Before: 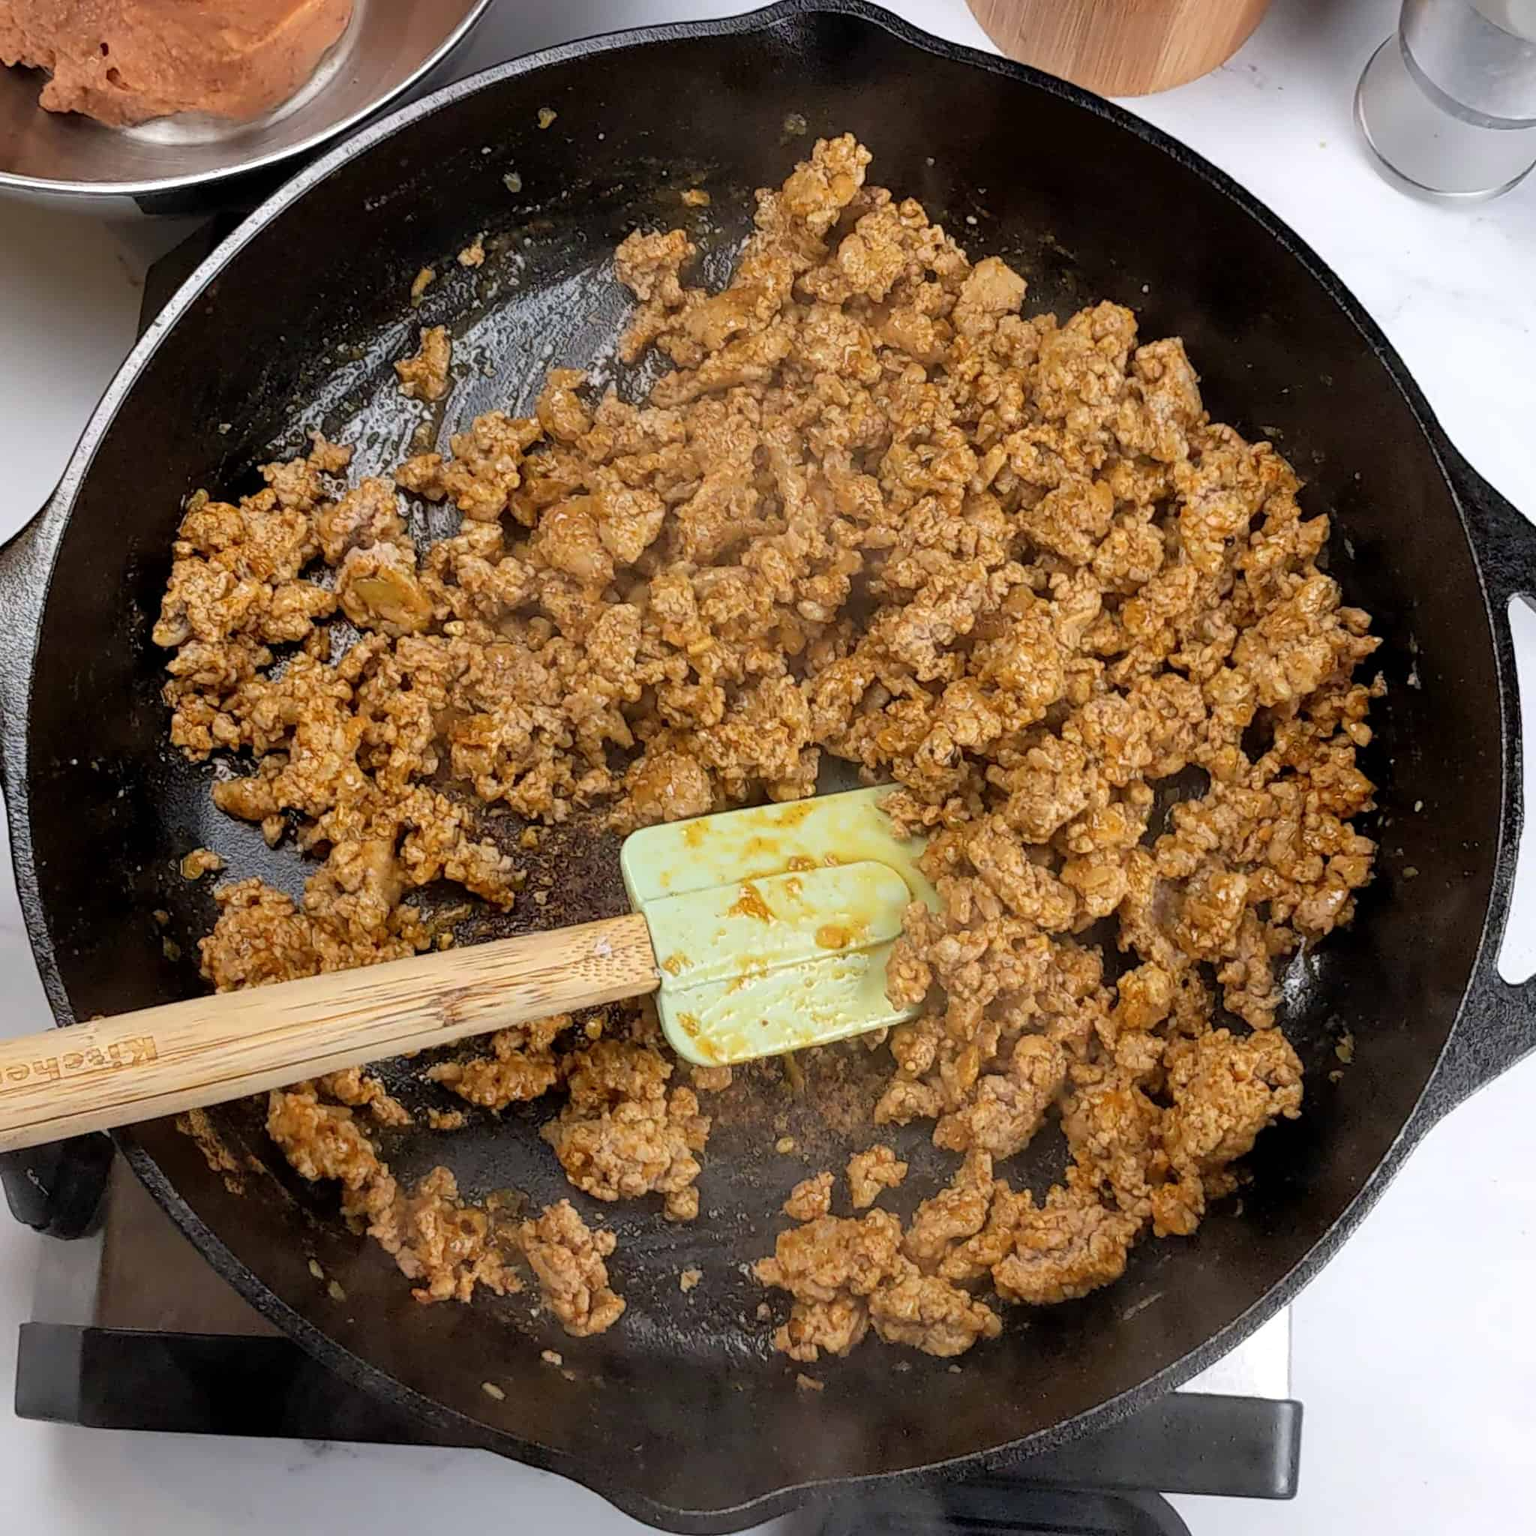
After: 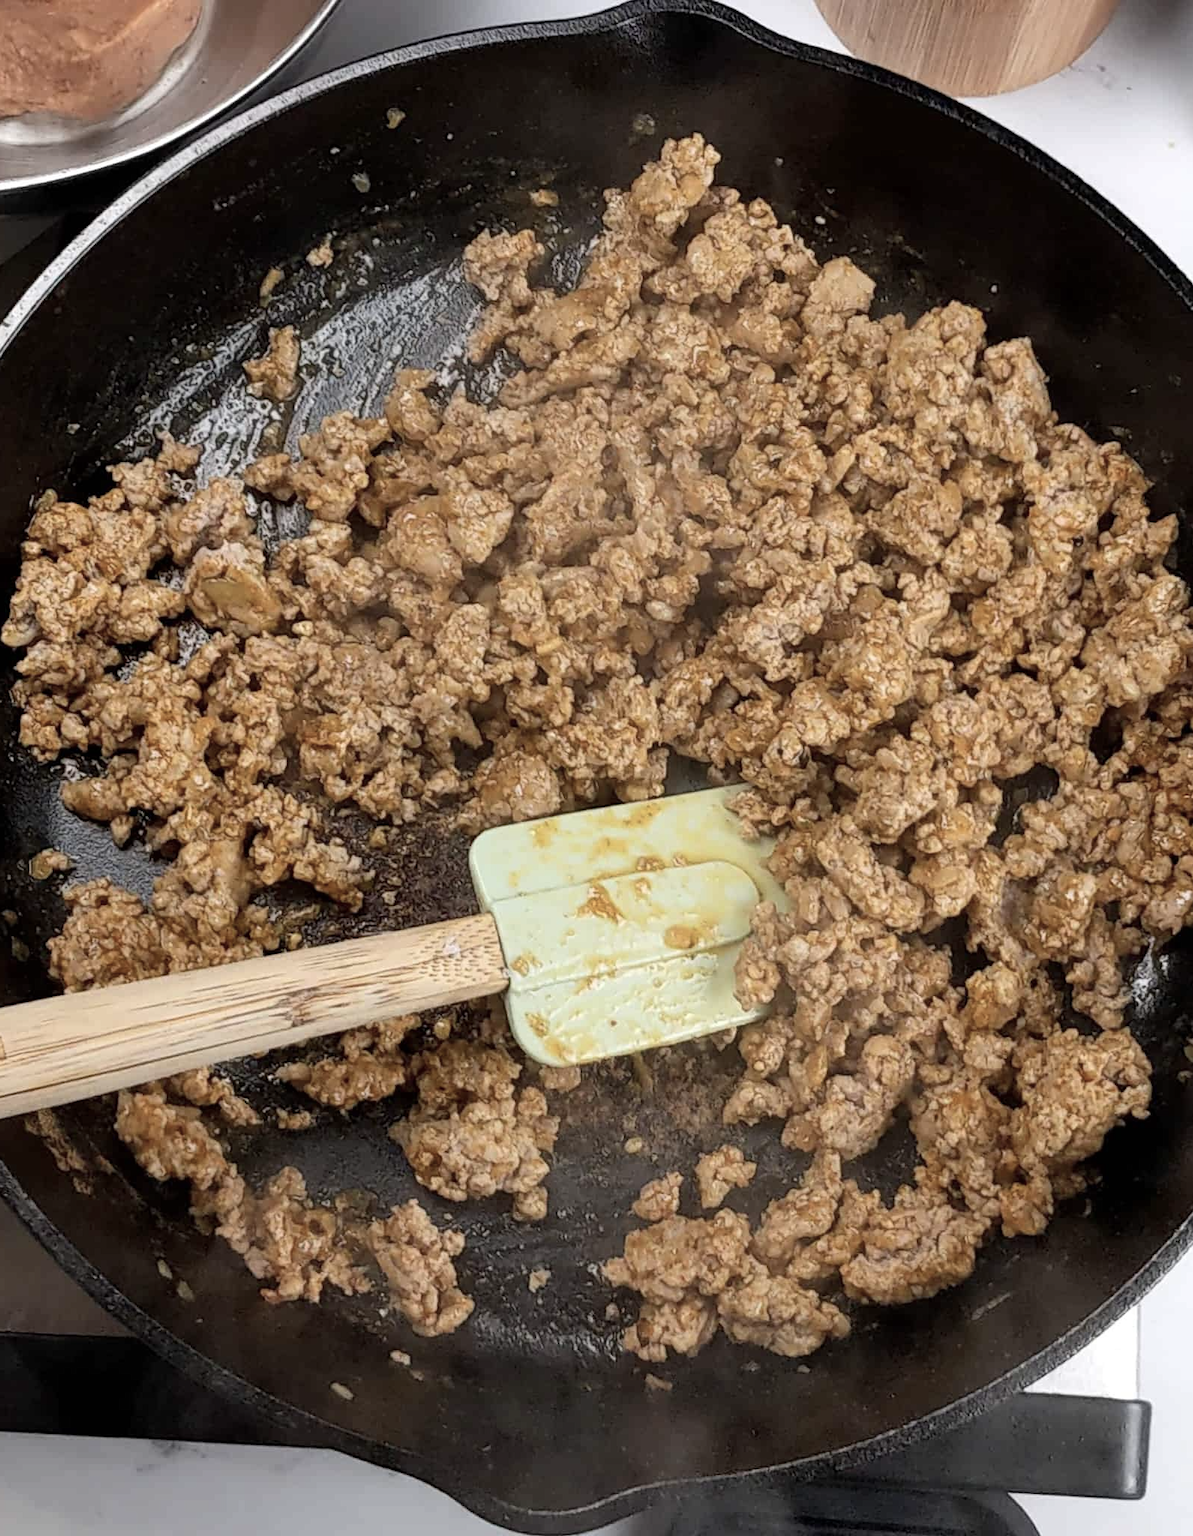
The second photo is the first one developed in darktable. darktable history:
crop: left 9.869%, right 12.439%
contrast brightness saturation: contrast 0.104, saturation -0.363
